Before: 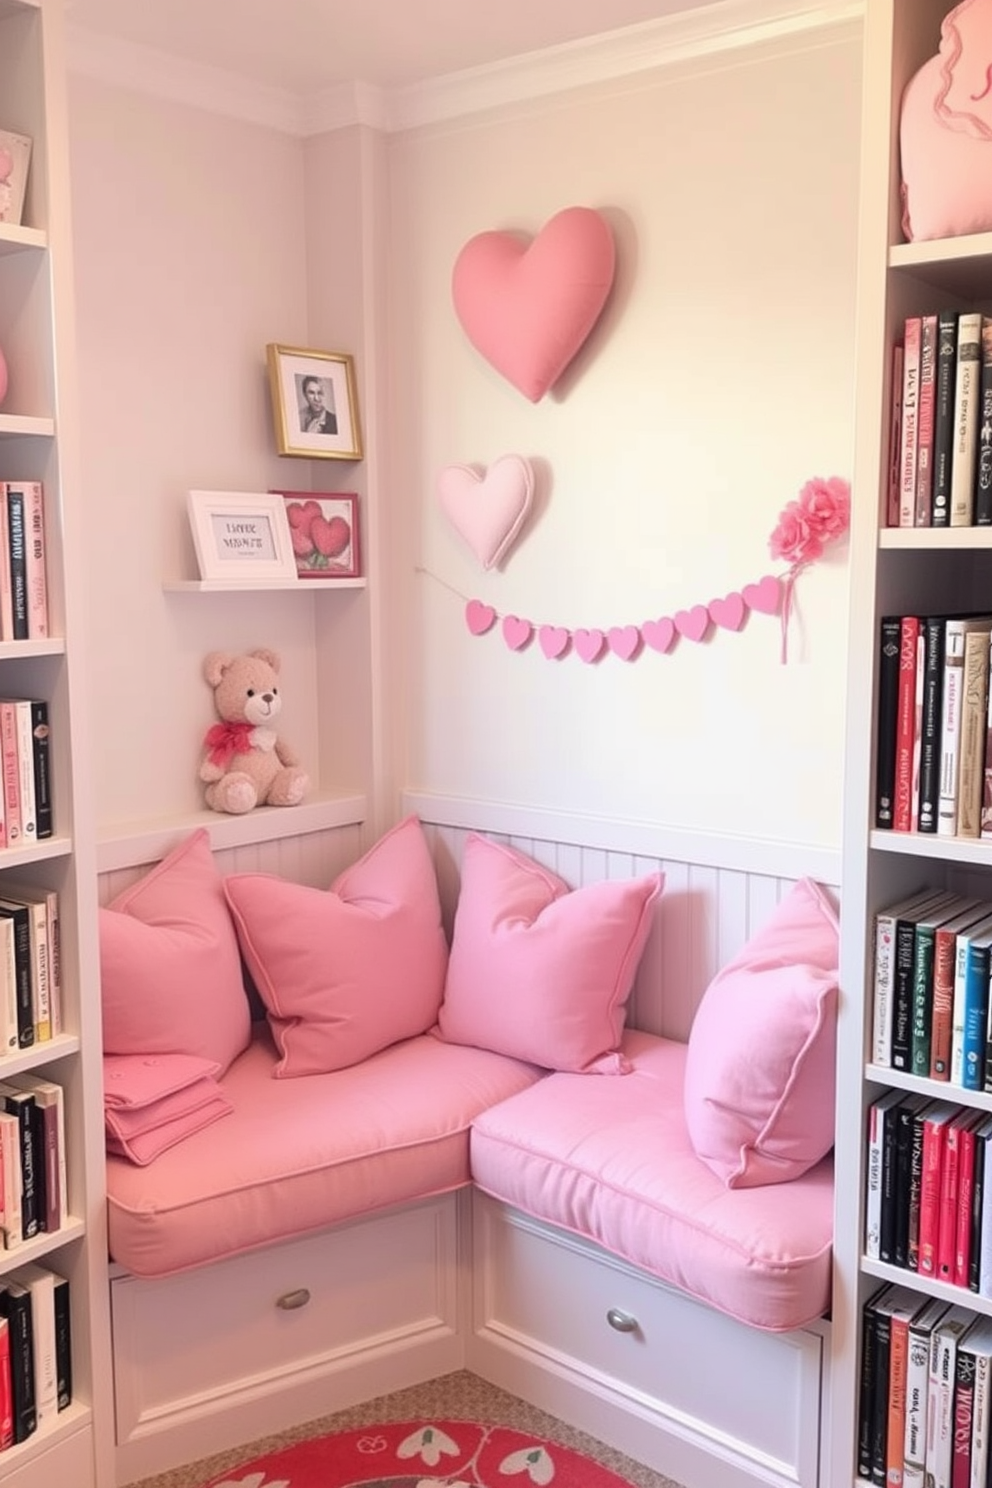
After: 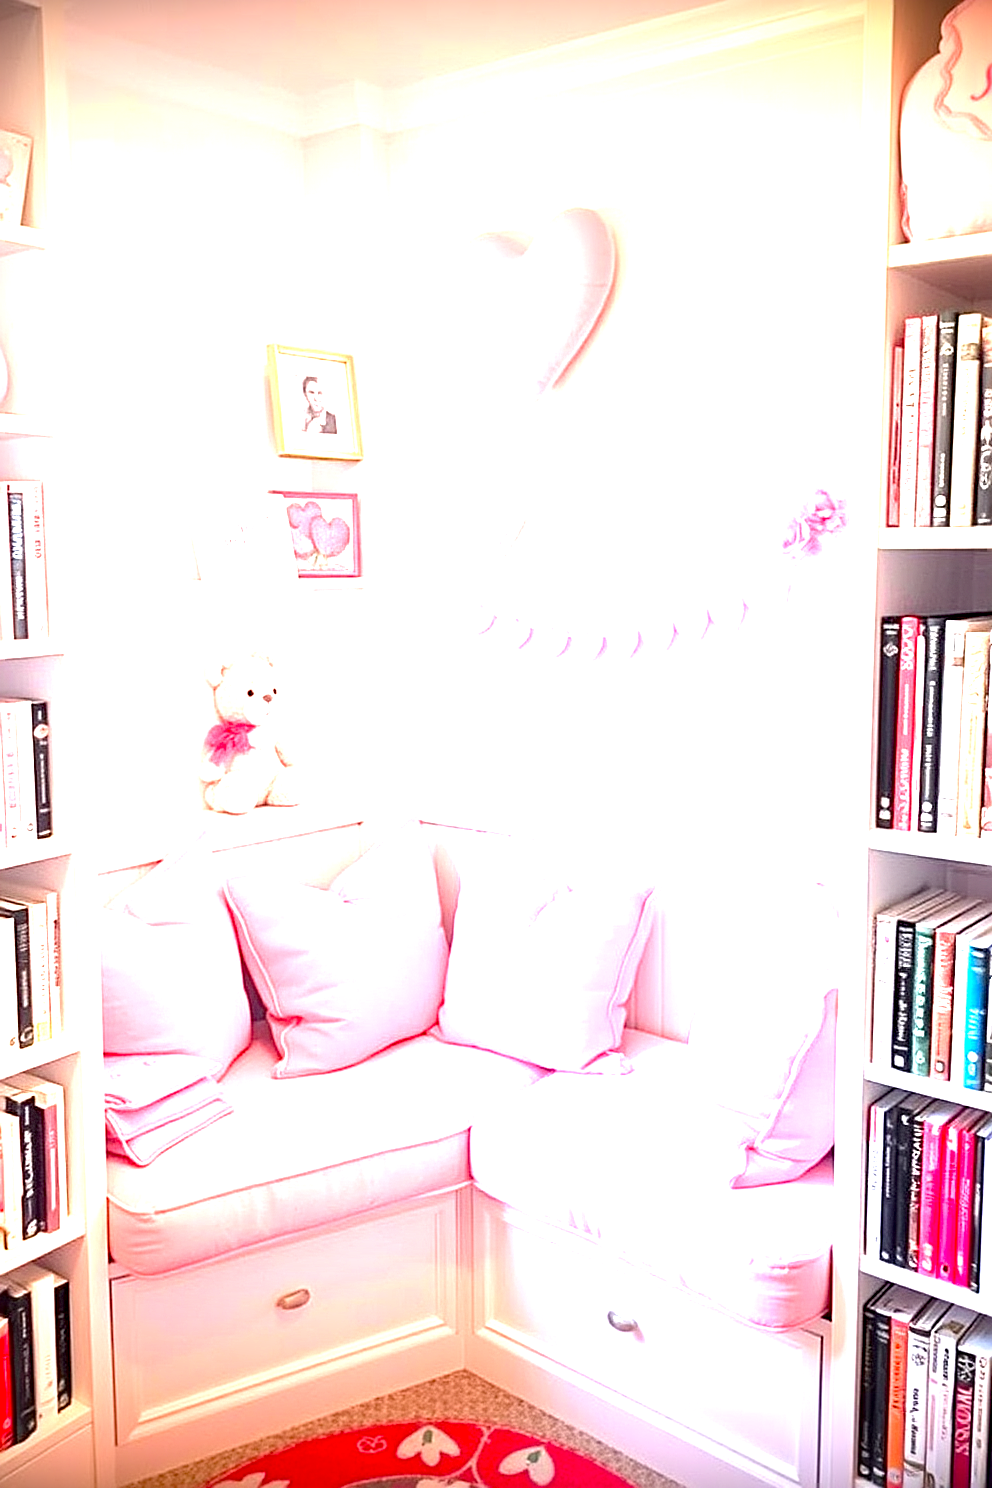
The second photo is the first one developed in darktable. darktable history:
vignetting: fall-off start 98.29%, fall-off radius 100%, brightness -1, saturation 0.5, width/height ratio 1.428
sharpen: on, module defaults
exposure: black level correction 0.001, exposure 2.607 EV, compensate exposure bias true, compensate highlight preservation false
haze removal: compatibility mode true, adaptive false
